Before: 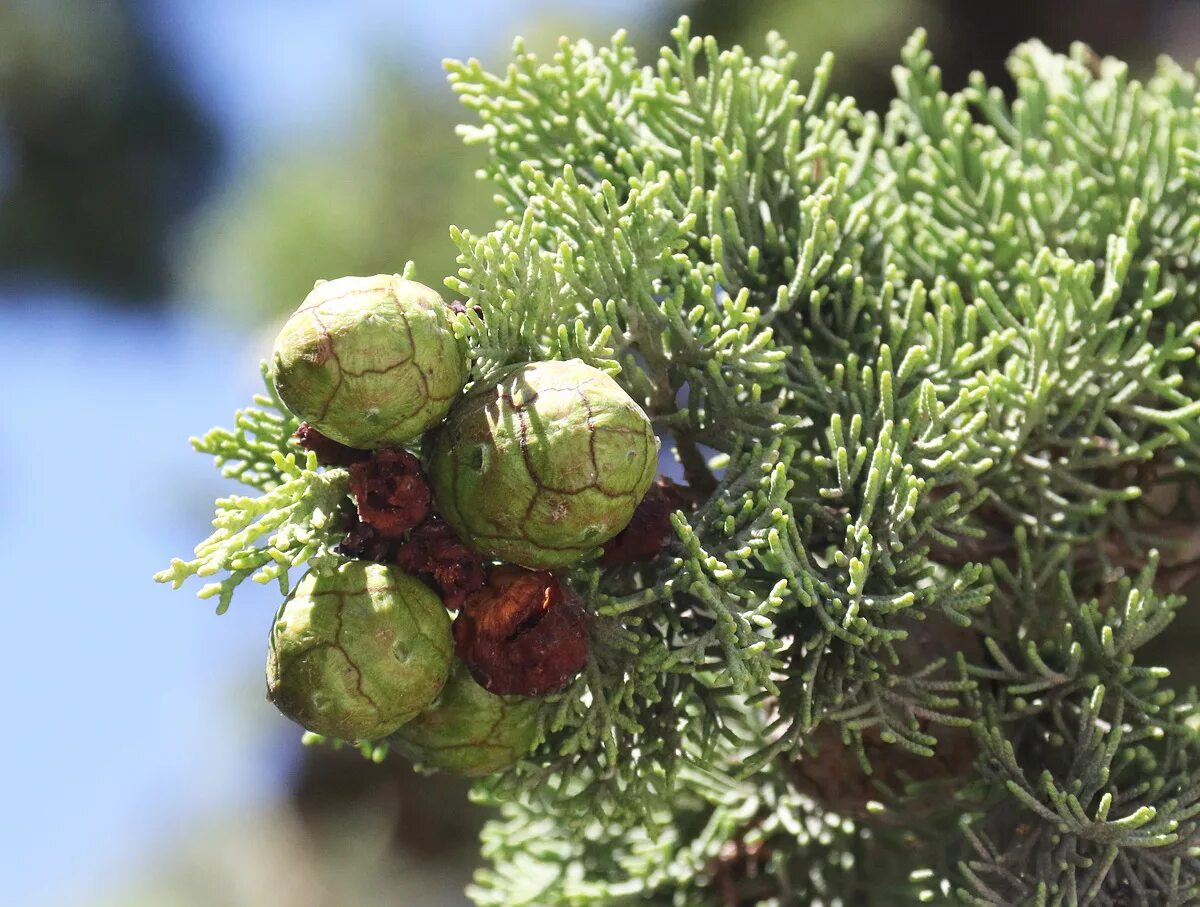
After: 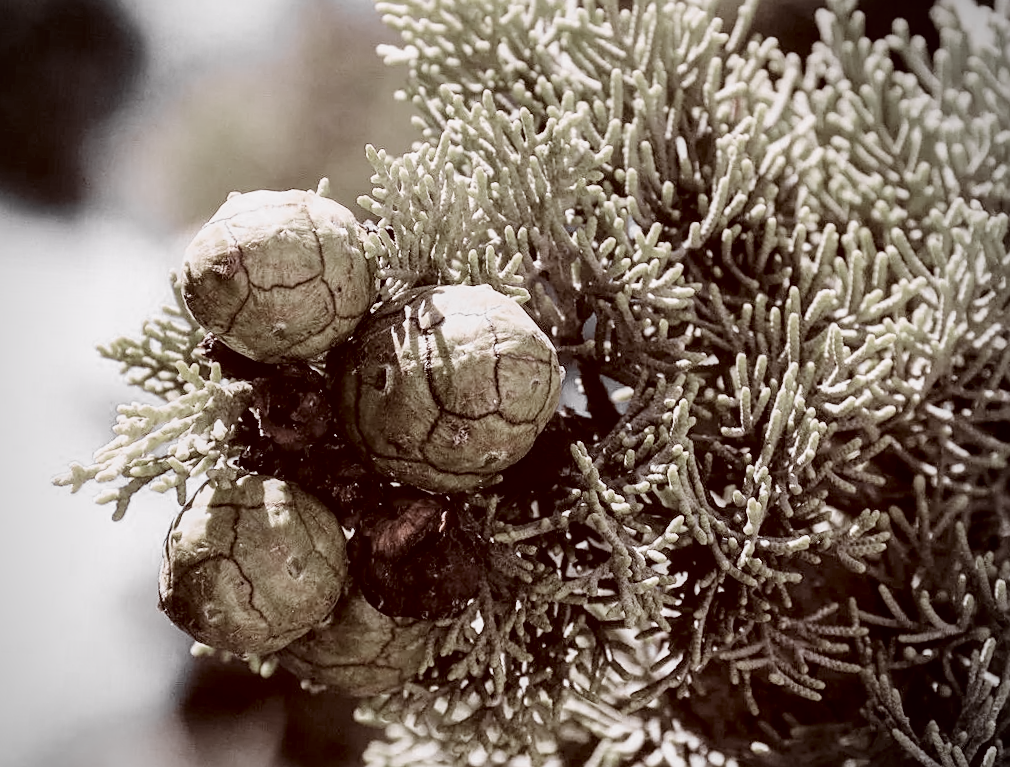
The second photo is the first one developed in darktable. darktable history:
filmic rgb: black relative exposure -5.02 EV, white relative exposure 3.97 EV, threshold 2.94 EV, hardness 2.88, contrast 1.299, enable highlight reconstruction true
sharpen: on, module defaults
vignetting: center (-0.01, 0), unbound false
color correction: highlights a* 9.04, highlights b* 8.96, shadows a* 39.8, shadows b* 39.52, saturation 0.82
crop and rotate: angle -3.07°, left 5.166%, top 5.183%, right 4.747%, bottom 4.313%
local contrast: detail 130%
color zones: curves: ch0 [(0, 0.613) (0.01, 0.613) (0.245, 0.448) (0.498, 0.529) (0.642, 0.665) (0.879, 0.777) (0.99, 0.613)]; ch1 [(0, 0.035) (0.121, 0.189) (0.259, 0.197) (0.415, 0.061) (0.589, 0.022) (0.732, 0.022) (0.857, 0.026) (0.991, 0.053)]
color calibration: illuminant as shot in camera, x 0.379, y 0.397, temperature 4147.17 K
